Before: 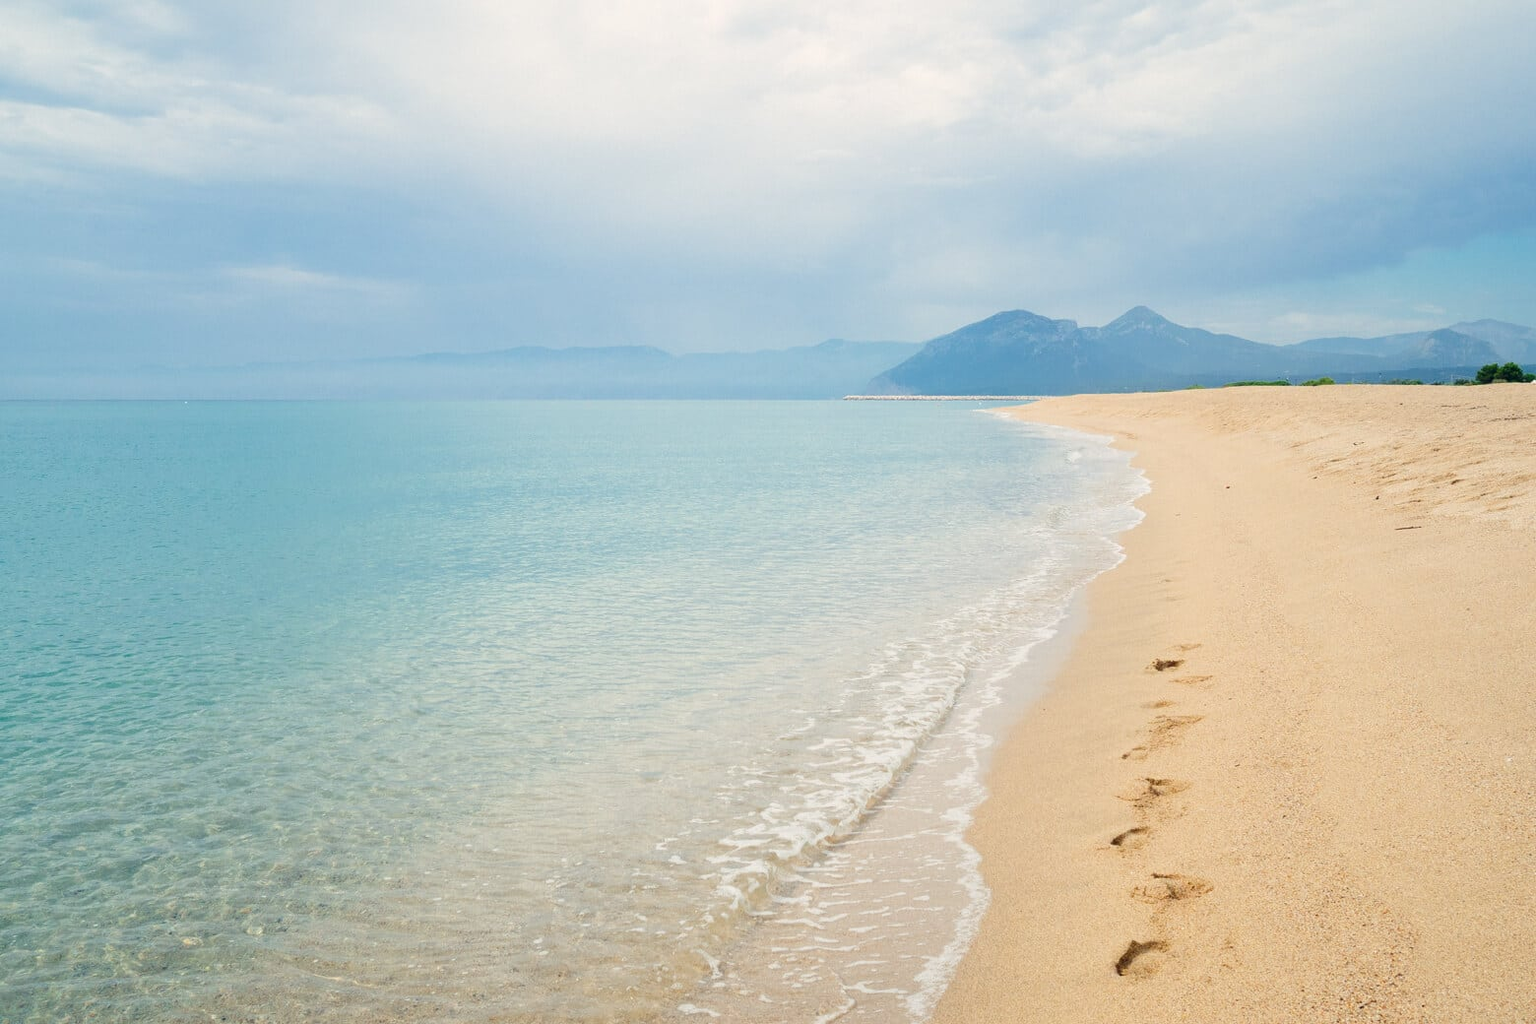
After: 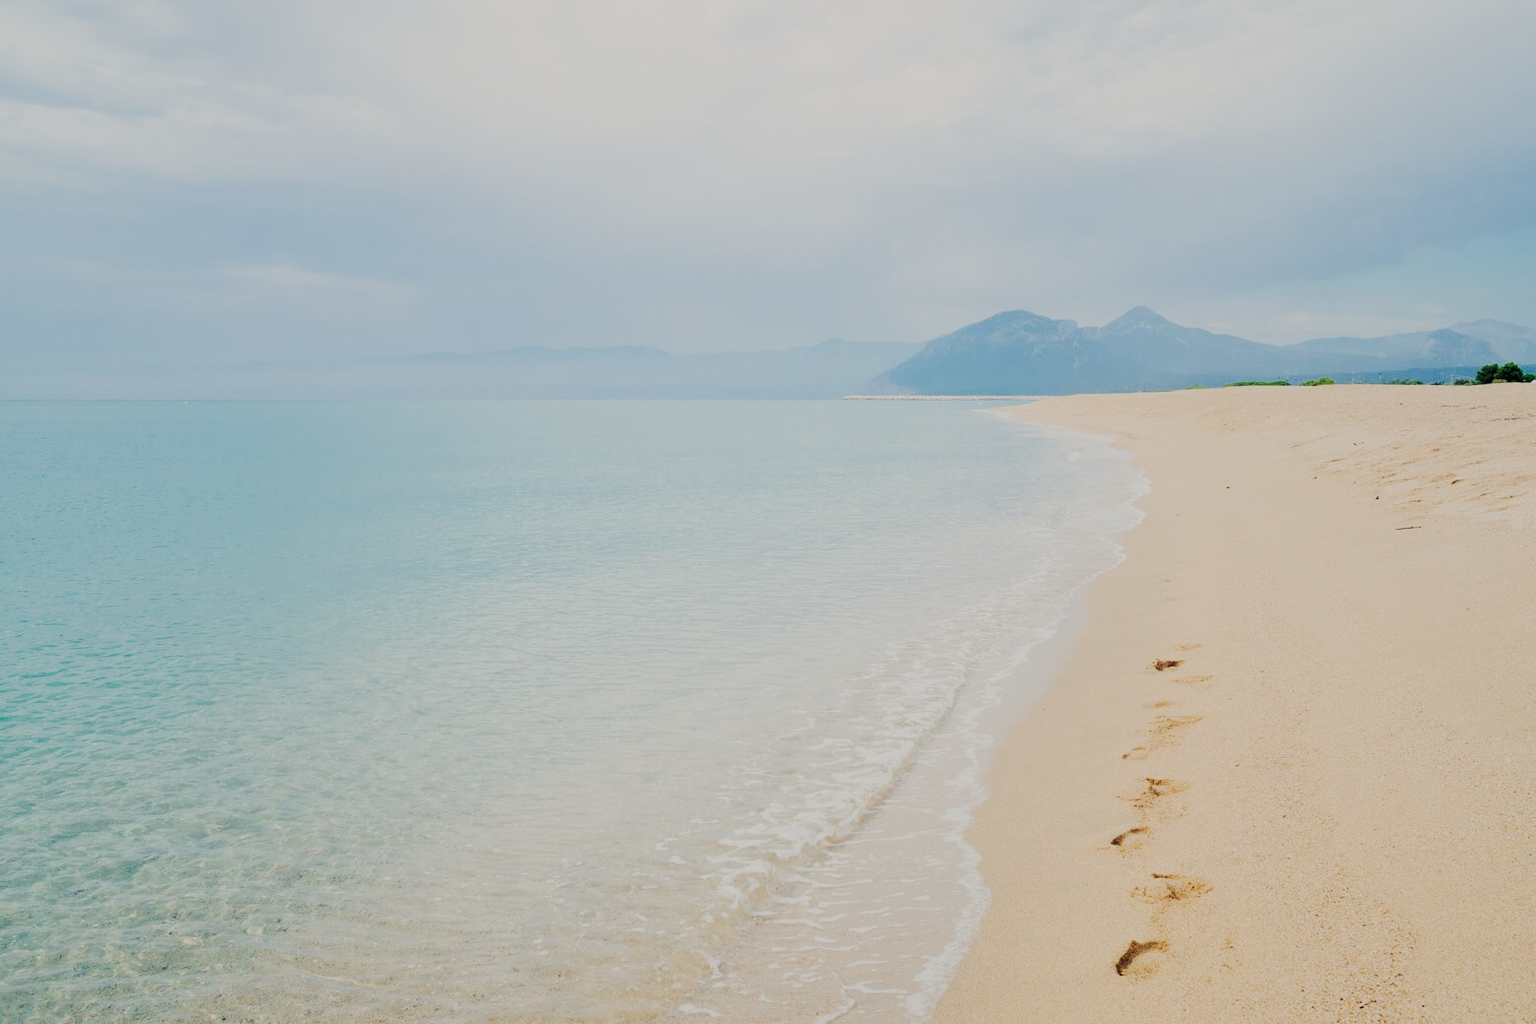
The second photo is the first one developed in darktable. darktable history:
haze removal: strength -0.048, compatibility mode true, adaptive false
tone curve: curves: ch0 [(0, 0) (0.052, 0.018) (0.236, 0.207) (0.41, 0.417) (0.485, 0.518) (0.54, 0.584) (0.625, 0.666) (0.845, 0.828) (0.994, 0.964)]; ch1 [(0, 0.055) (0.15, 0.117) (0.317, 0.34) (0.382, 0.408) (0.434, 0.441) (0.472, 0.479) (0.498, 0.501) (0.557, 0.558) (0.616, 0.59) (0.739, 0.7) (0.873, 0.857) (1, 0.928)]; ch2 [(0, 0) (0.352, 0.403) (0.447, 0.466) (0.482, 0.482) (0.528, 0.526) (0.586, 0.577) (0.618, 0.621) (0.785, 0.747) (1, 1)], preserve colors none
filmic rgb: black relative exposure -7.65 EV, white relative exposure 4.56 EV, hardness 3.61
